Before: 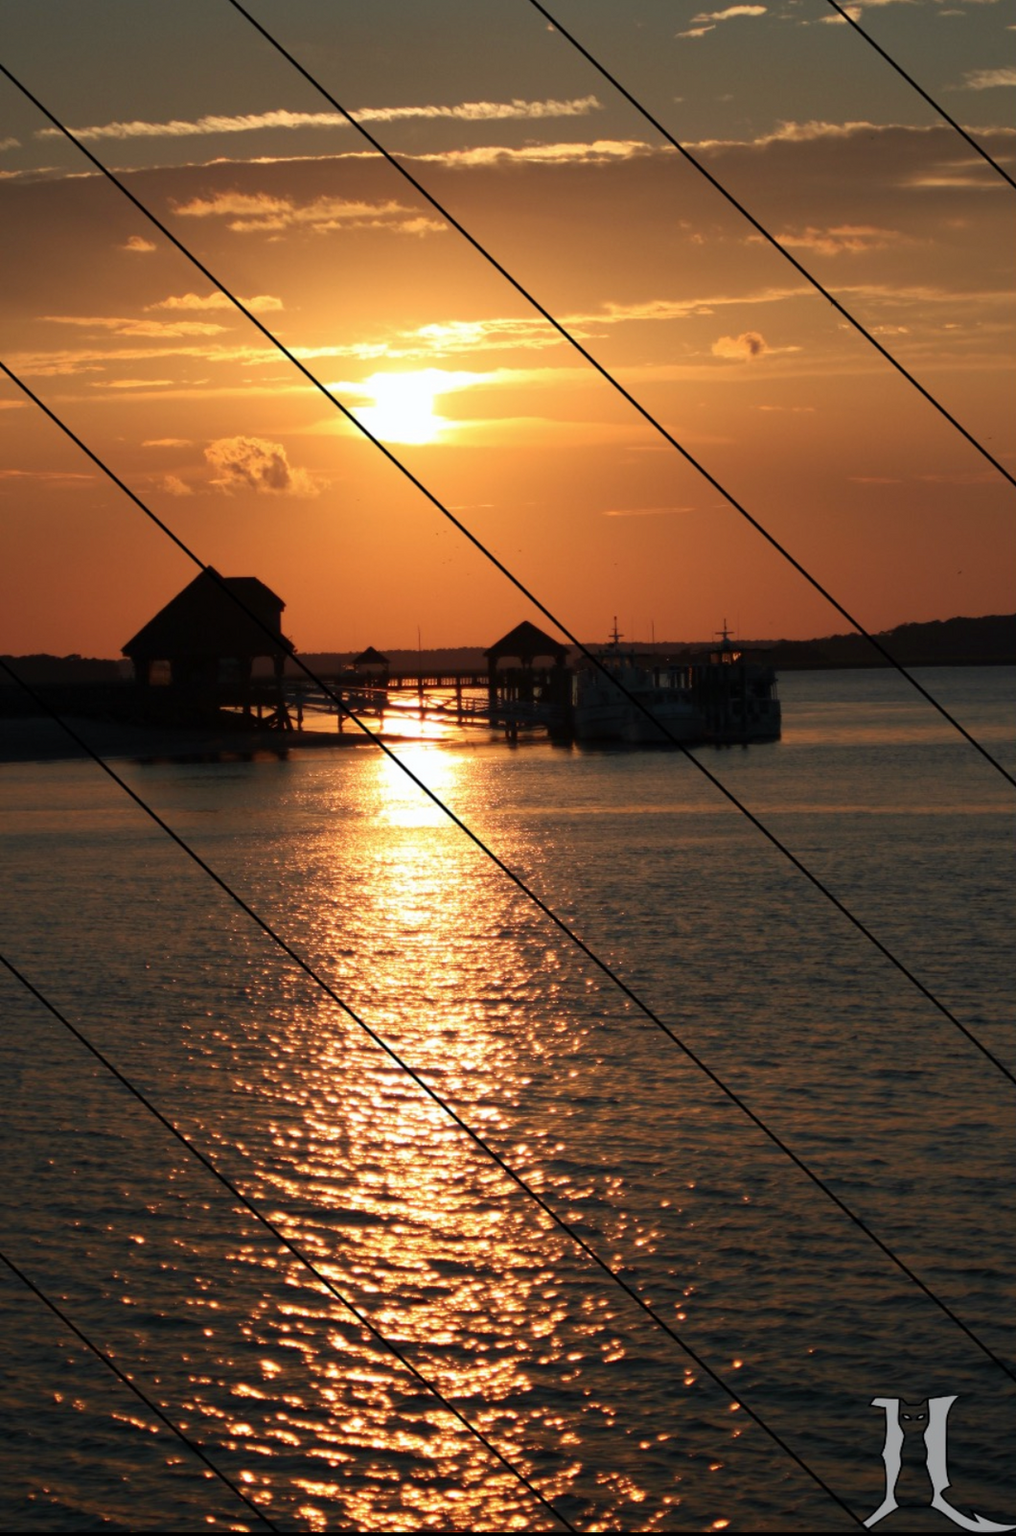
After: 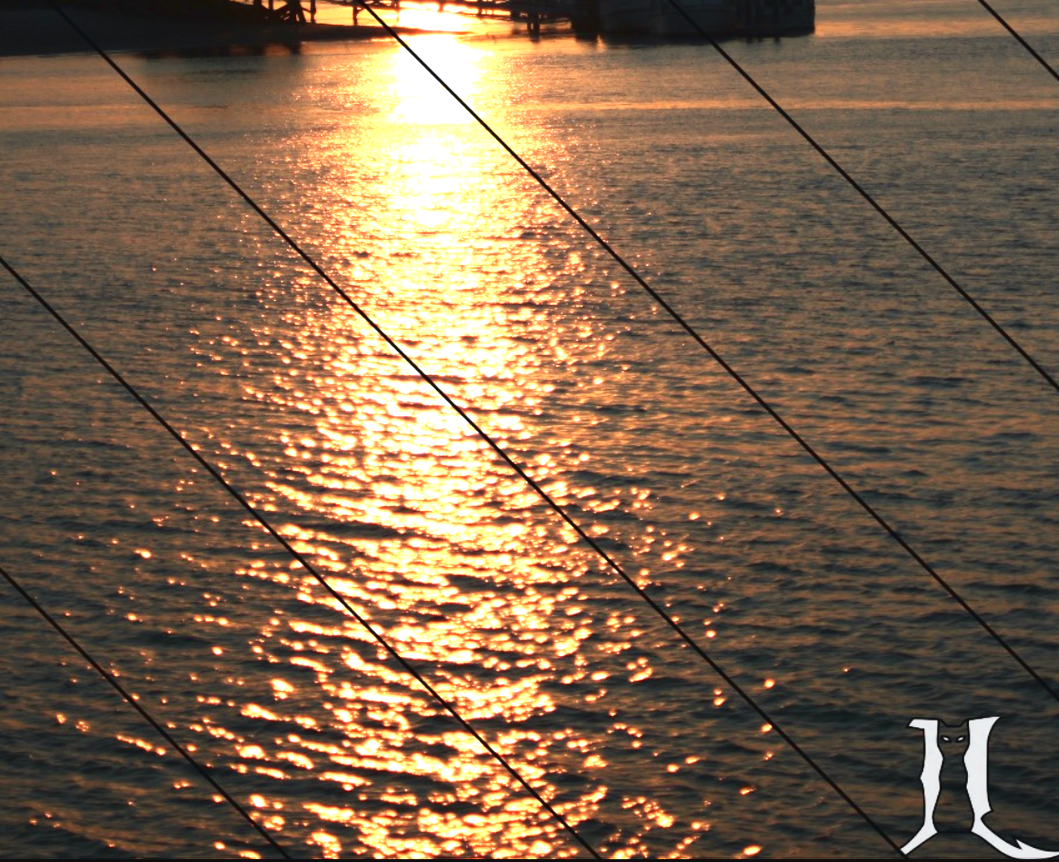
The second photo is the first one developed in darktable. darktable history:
crop and rotate: top 46.158%, right 0.07%
tone equalizer: edges refinement/feathering 500, mask exposure compensation -1.57 EV, preserve details no
tone curve: curves: ch0 [(0, 0.036) (0.119, 0.115) (0.461, 0.479) (0.715, 0.767) (0.817, 0.865) (1, 0.998)]; ch1 [(0, 0) (0.377, 0.416) (0.44, 0.478) (0.487, 0.498) (0.514, 0.525) (0.538, 0.552) (0.67, 0.688) (1, 1)]; ch2 [(0, 0) (0.38, 0.405) (0.463, 0.445) (0.492, 0.486) (0.524, 0.541) (0.578, 0.59) (0.653, 0.658) (1, 1)], color space Lab, linked channels, preserve colors none
exposure: black level correction 0, exposure 1.2 EV, compensate highlight preservation false
color zones: curves: ch0 [(0.203, 0.433) (0.607, 0.517) (0.697, 0.696) (0.705, 0.897)], mix -136.1%
